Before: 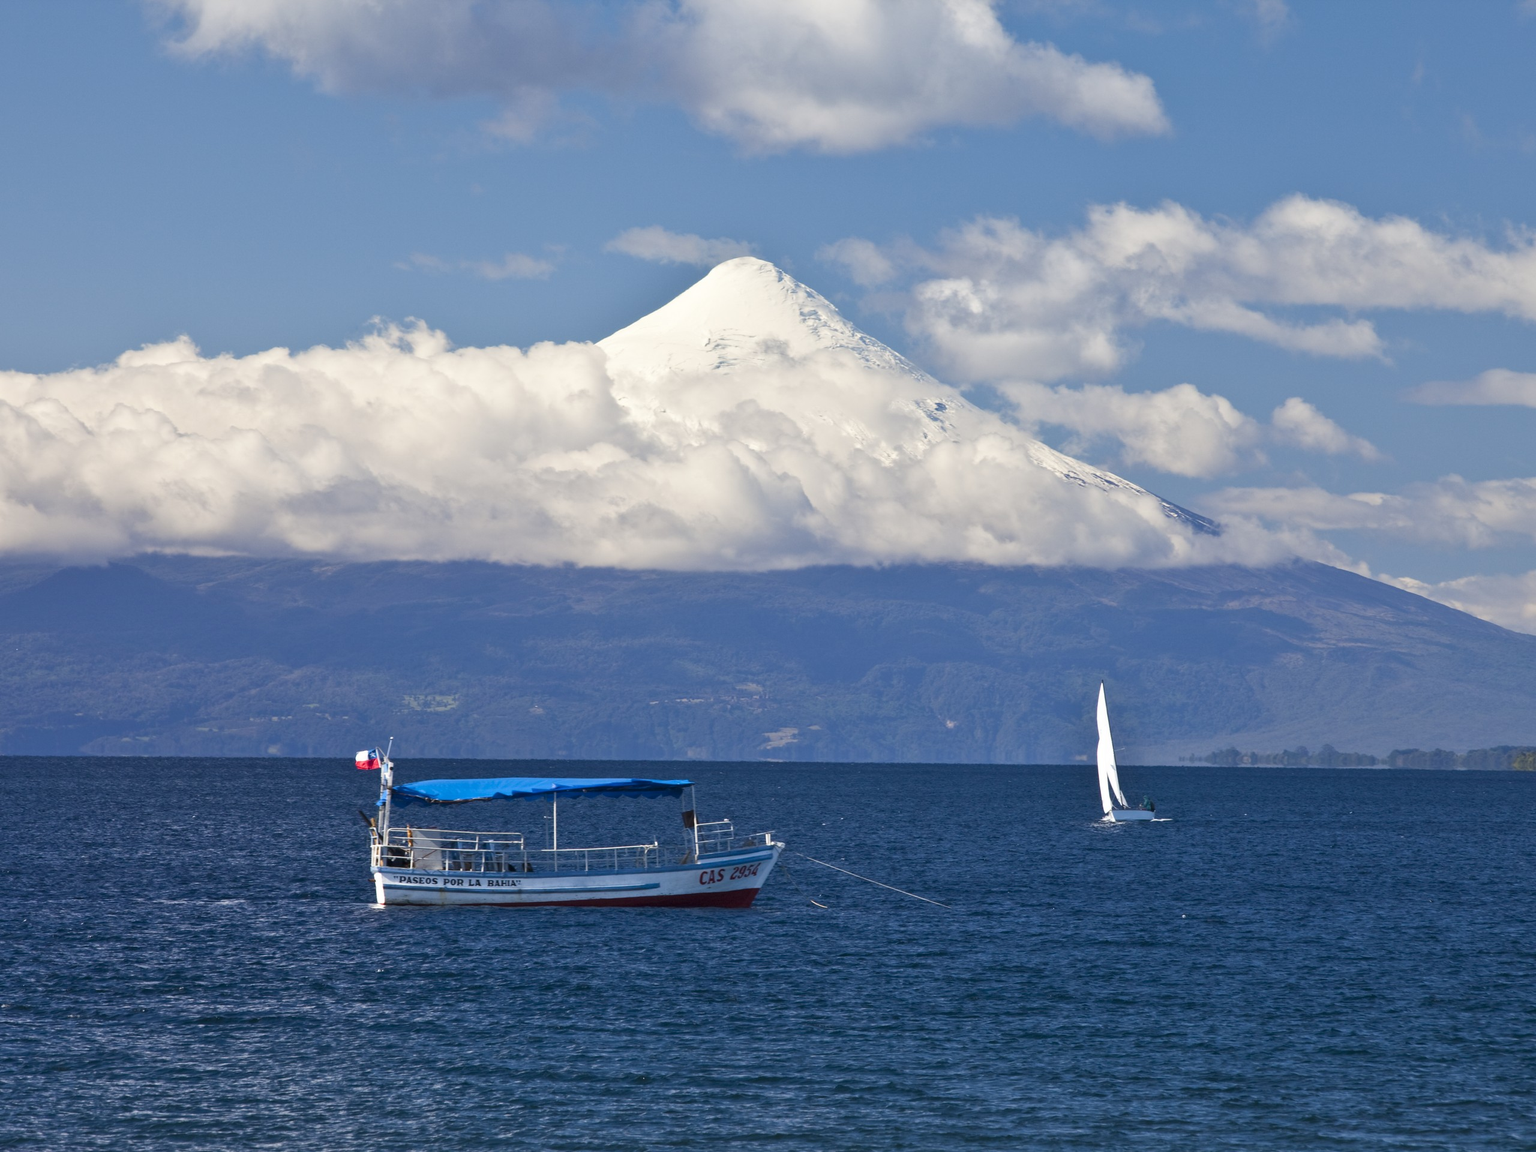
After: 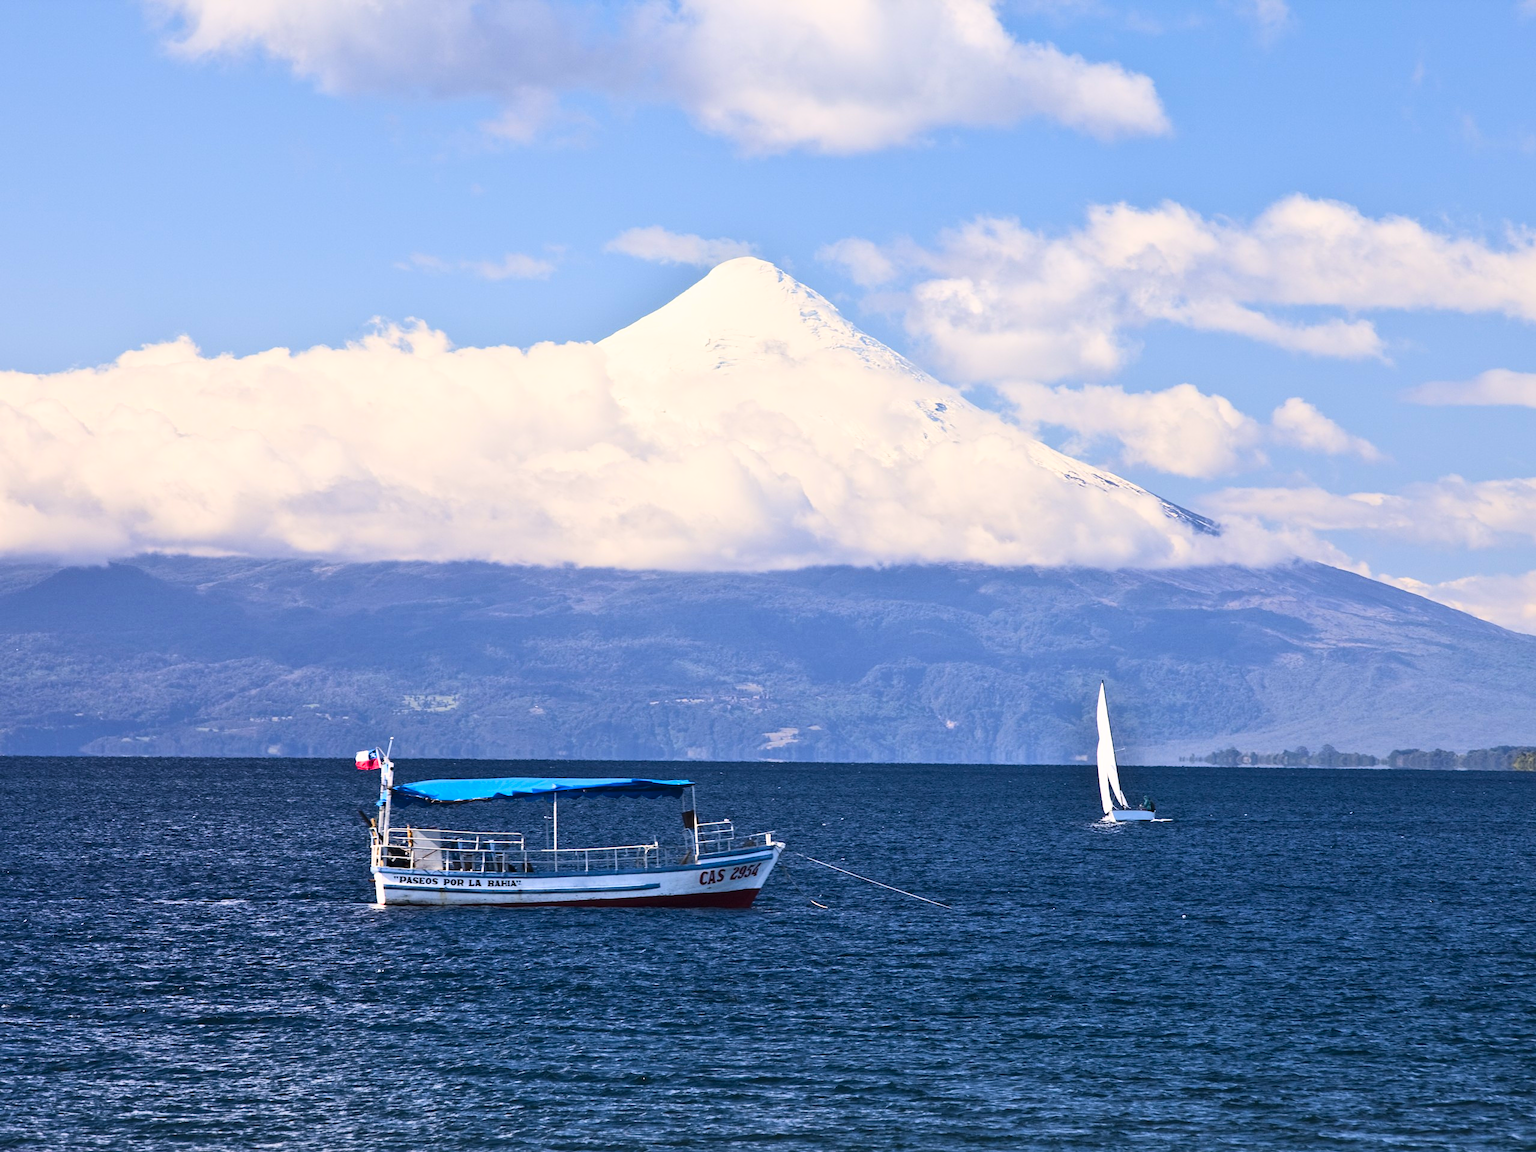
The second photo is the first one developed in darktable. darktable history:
color correction: highlights a* 3.29, highlights b* 1.61, saturation 1.19
contrast brightness saturation: contrast 0.148, brightness 0.053
sharpen: amount 0.201
base curve: curves: ch0 [(0, 0) (0.032, 0.025) (0.121, 0.166) (0.206, 0.329) (0.605, 0.79) (1, 1)]
